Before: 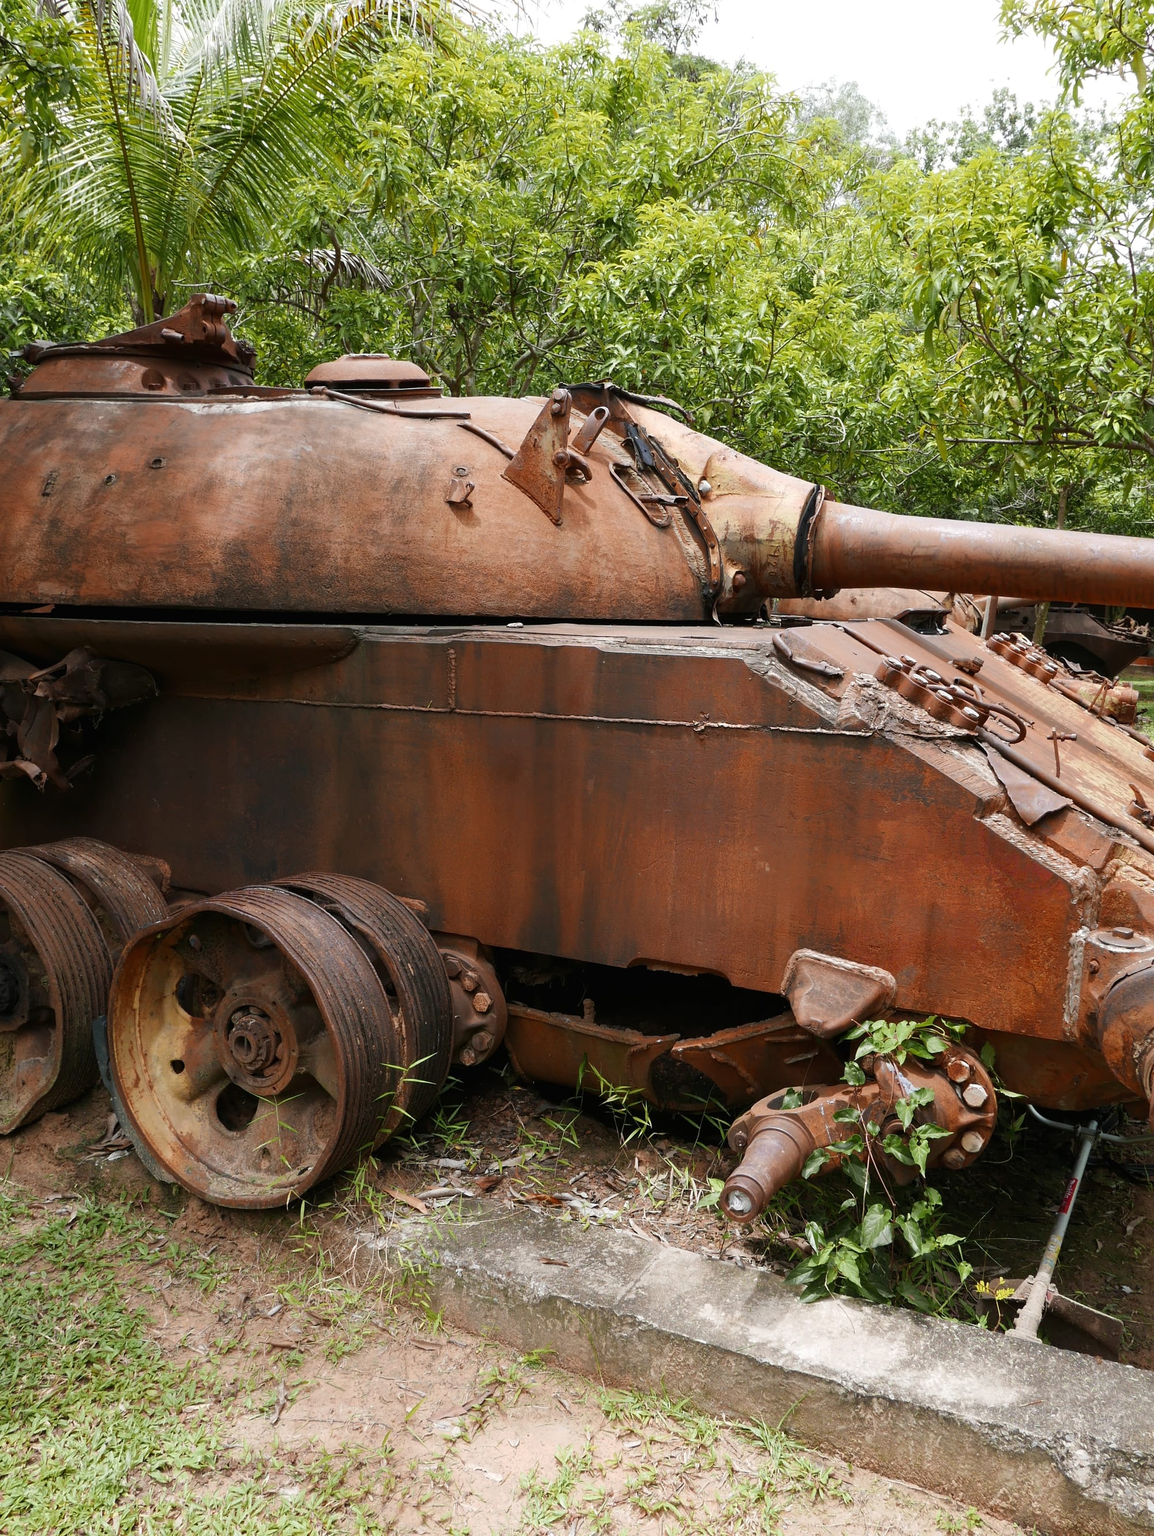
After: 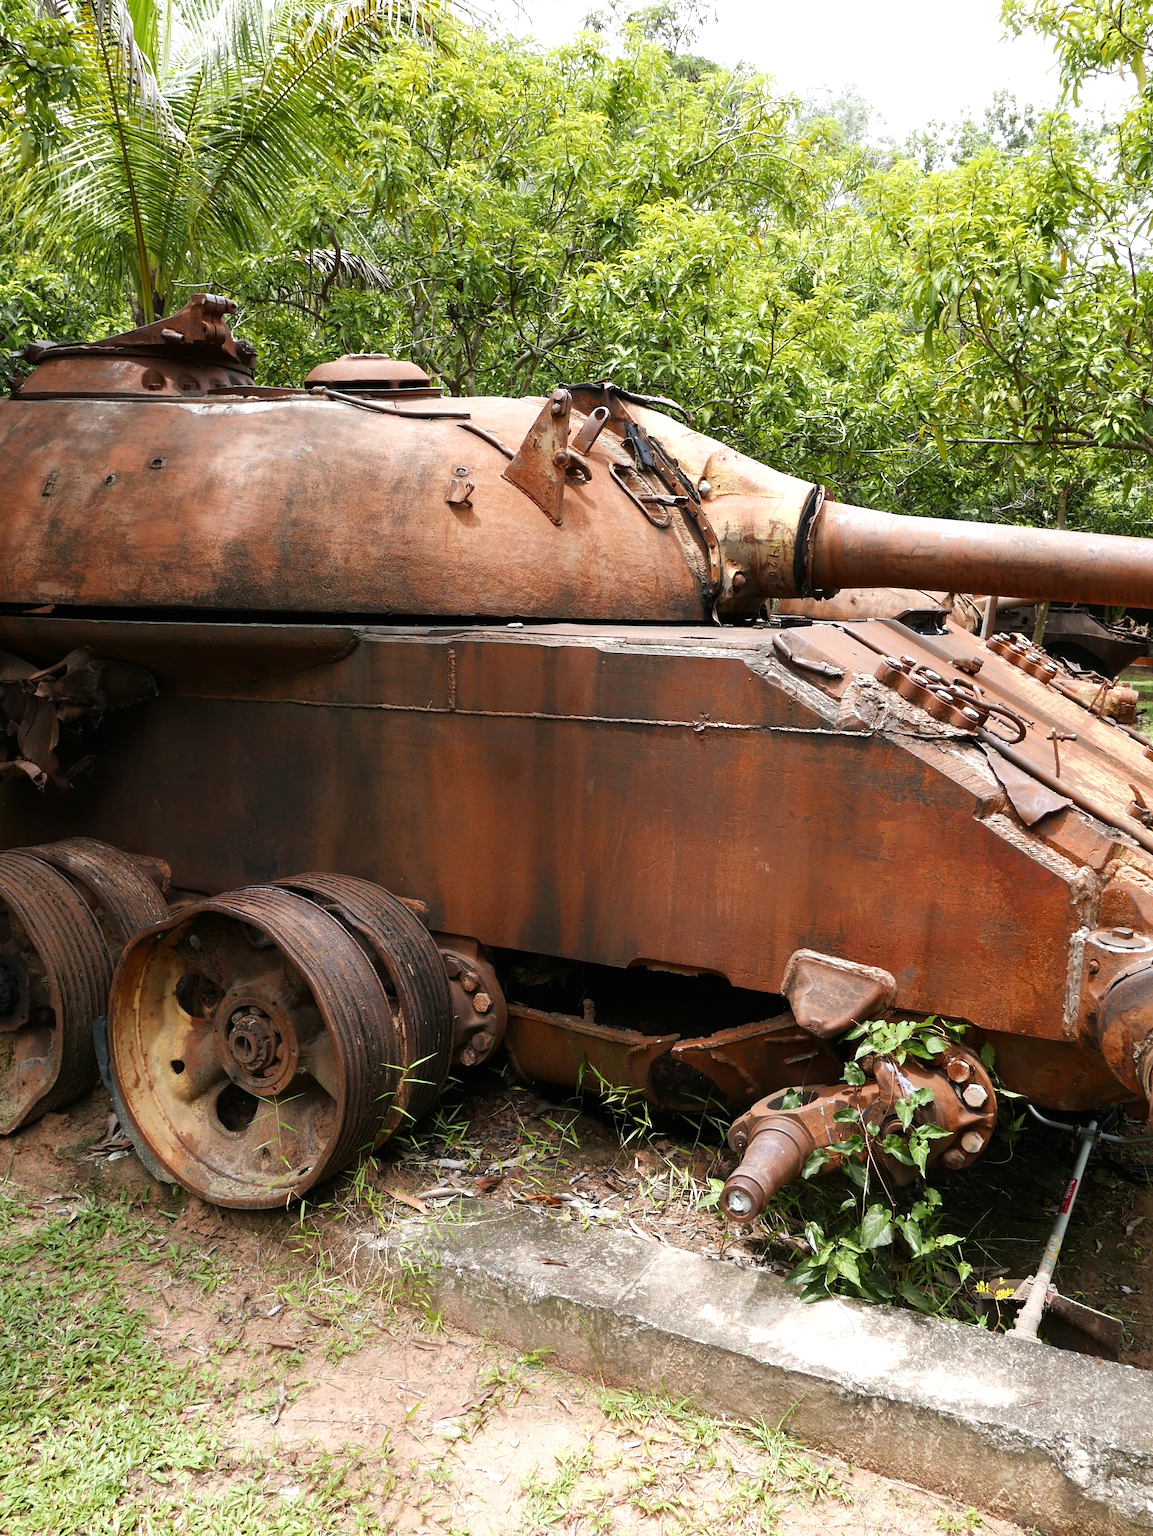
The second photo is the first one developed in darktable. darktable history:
tone equalizer: -8 EV -0.389 EV, -7 EV -0.396 EV, -6 EV -0.31 EV, -5 EV -0.198 EV, -3 EV 0.196 EV, -2 EV 0.304 EV, -1 EV 0.413 EV, +0 EV 0.416 EV
